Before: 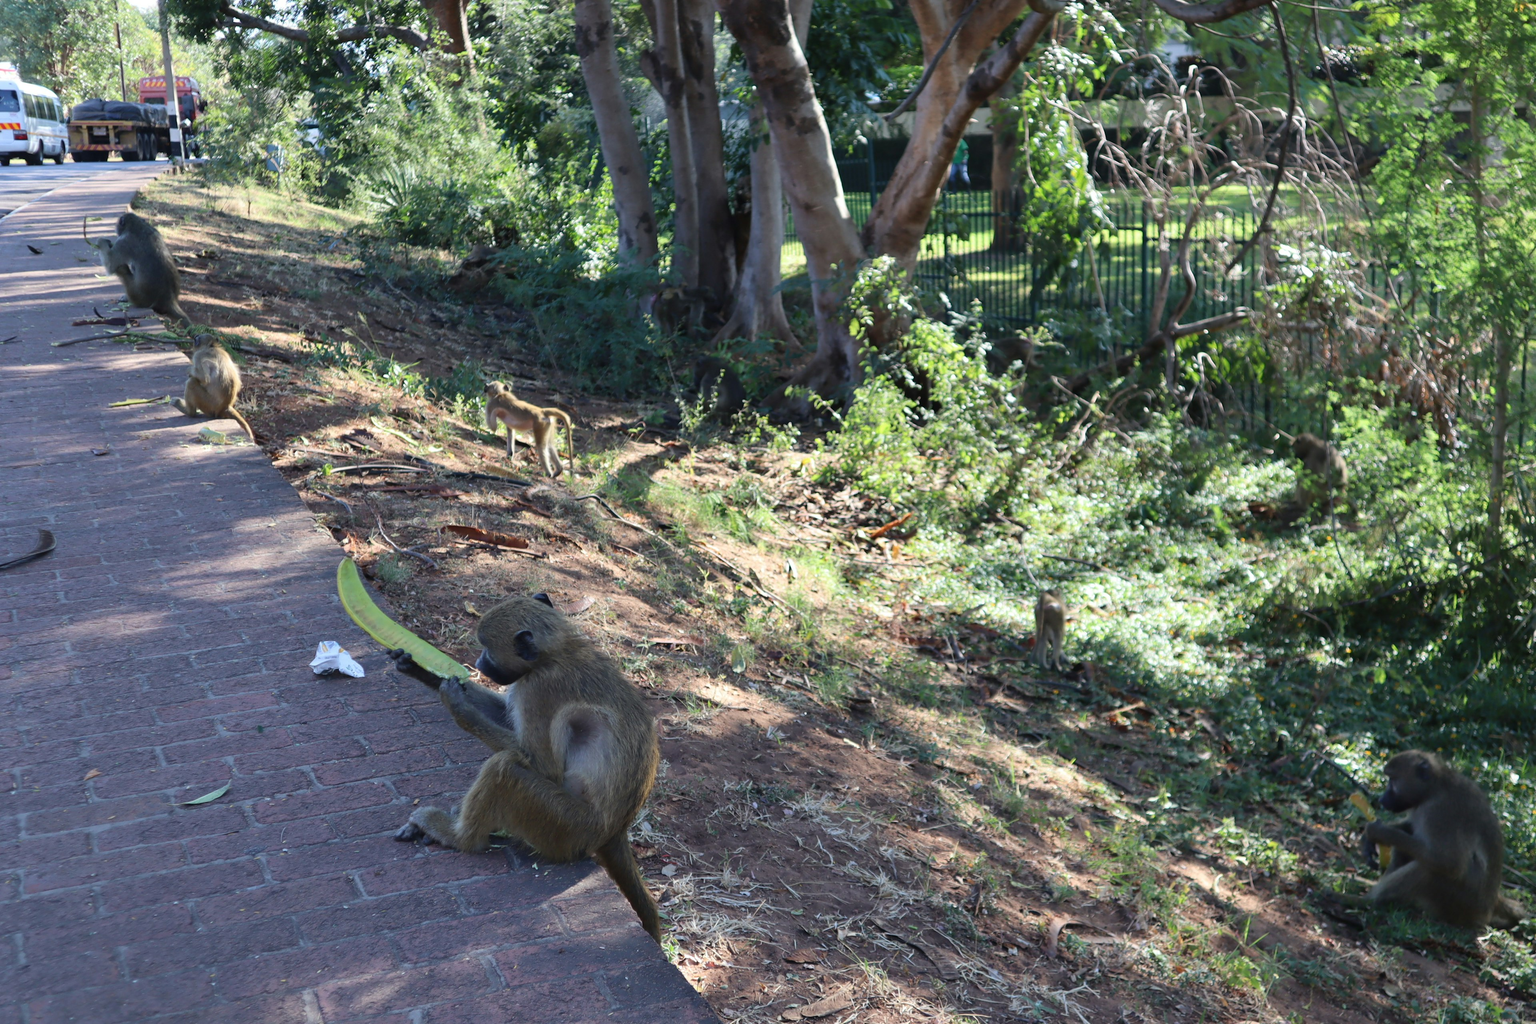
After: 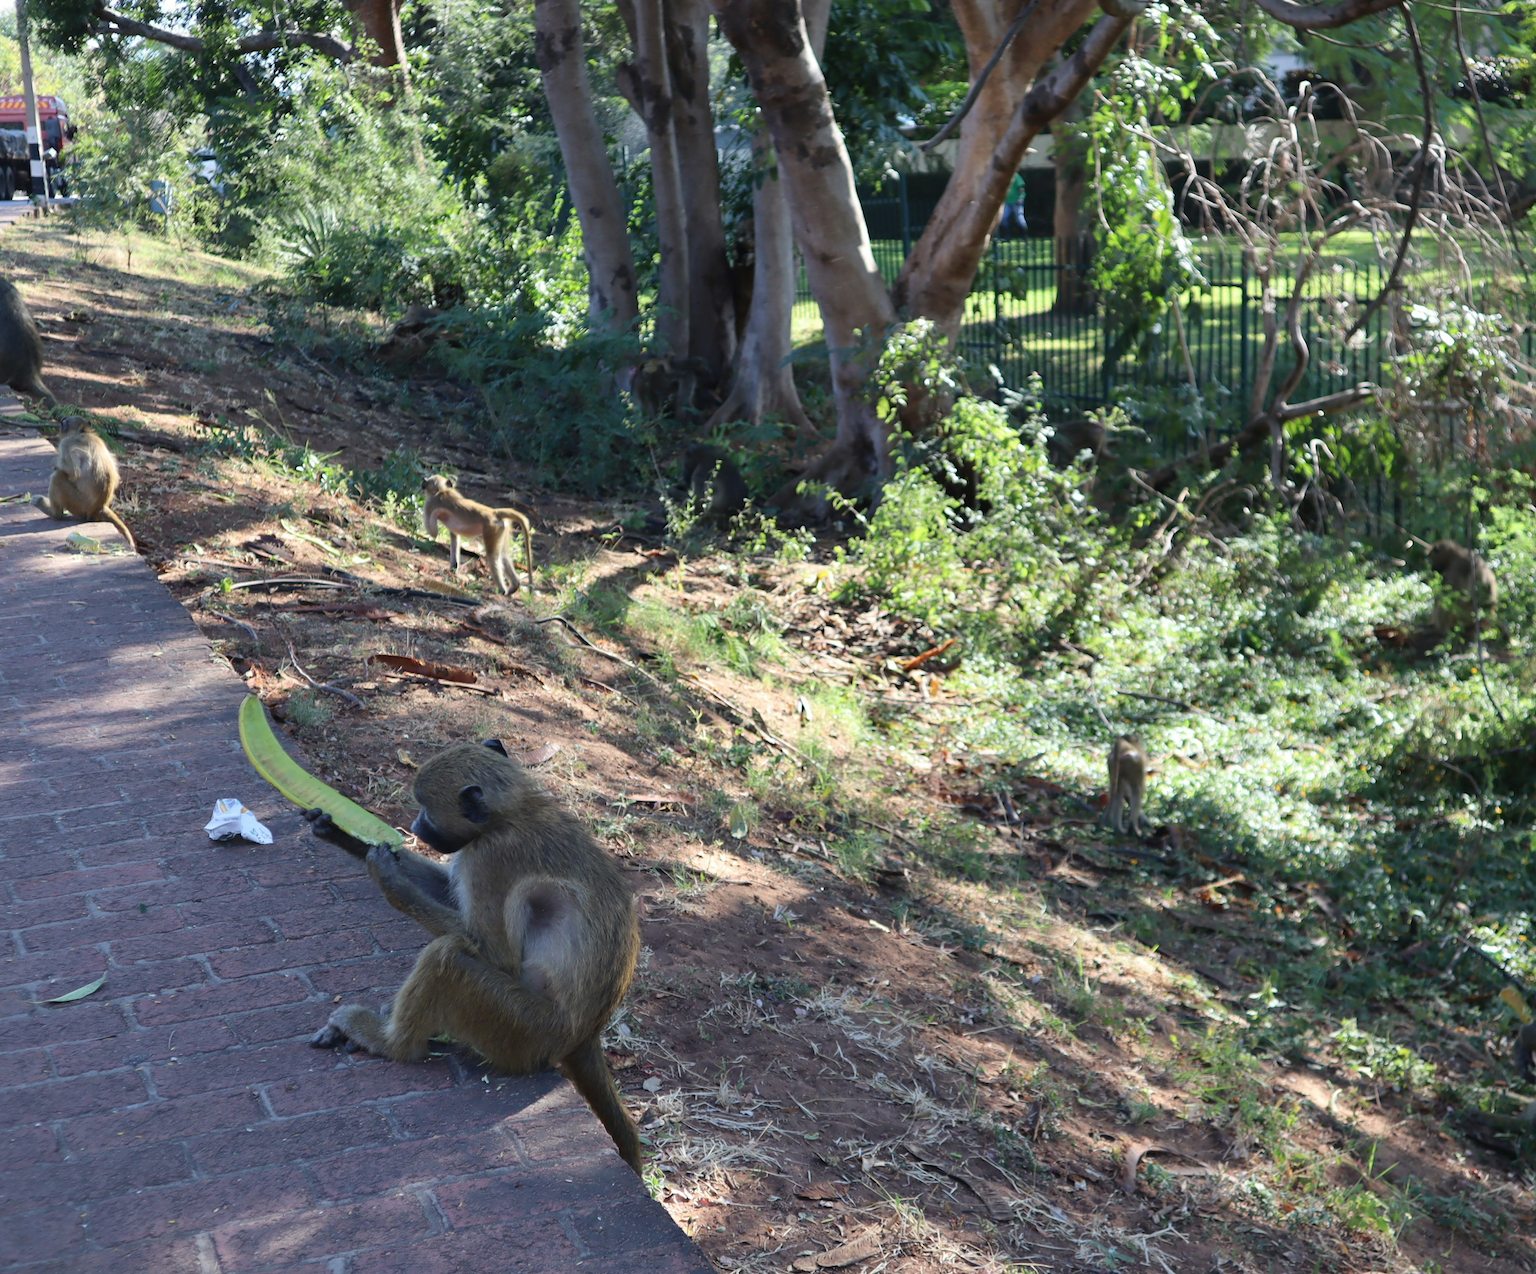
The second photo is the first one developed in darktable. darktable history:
crop and rotate: left 9.485%, right 10.228%
